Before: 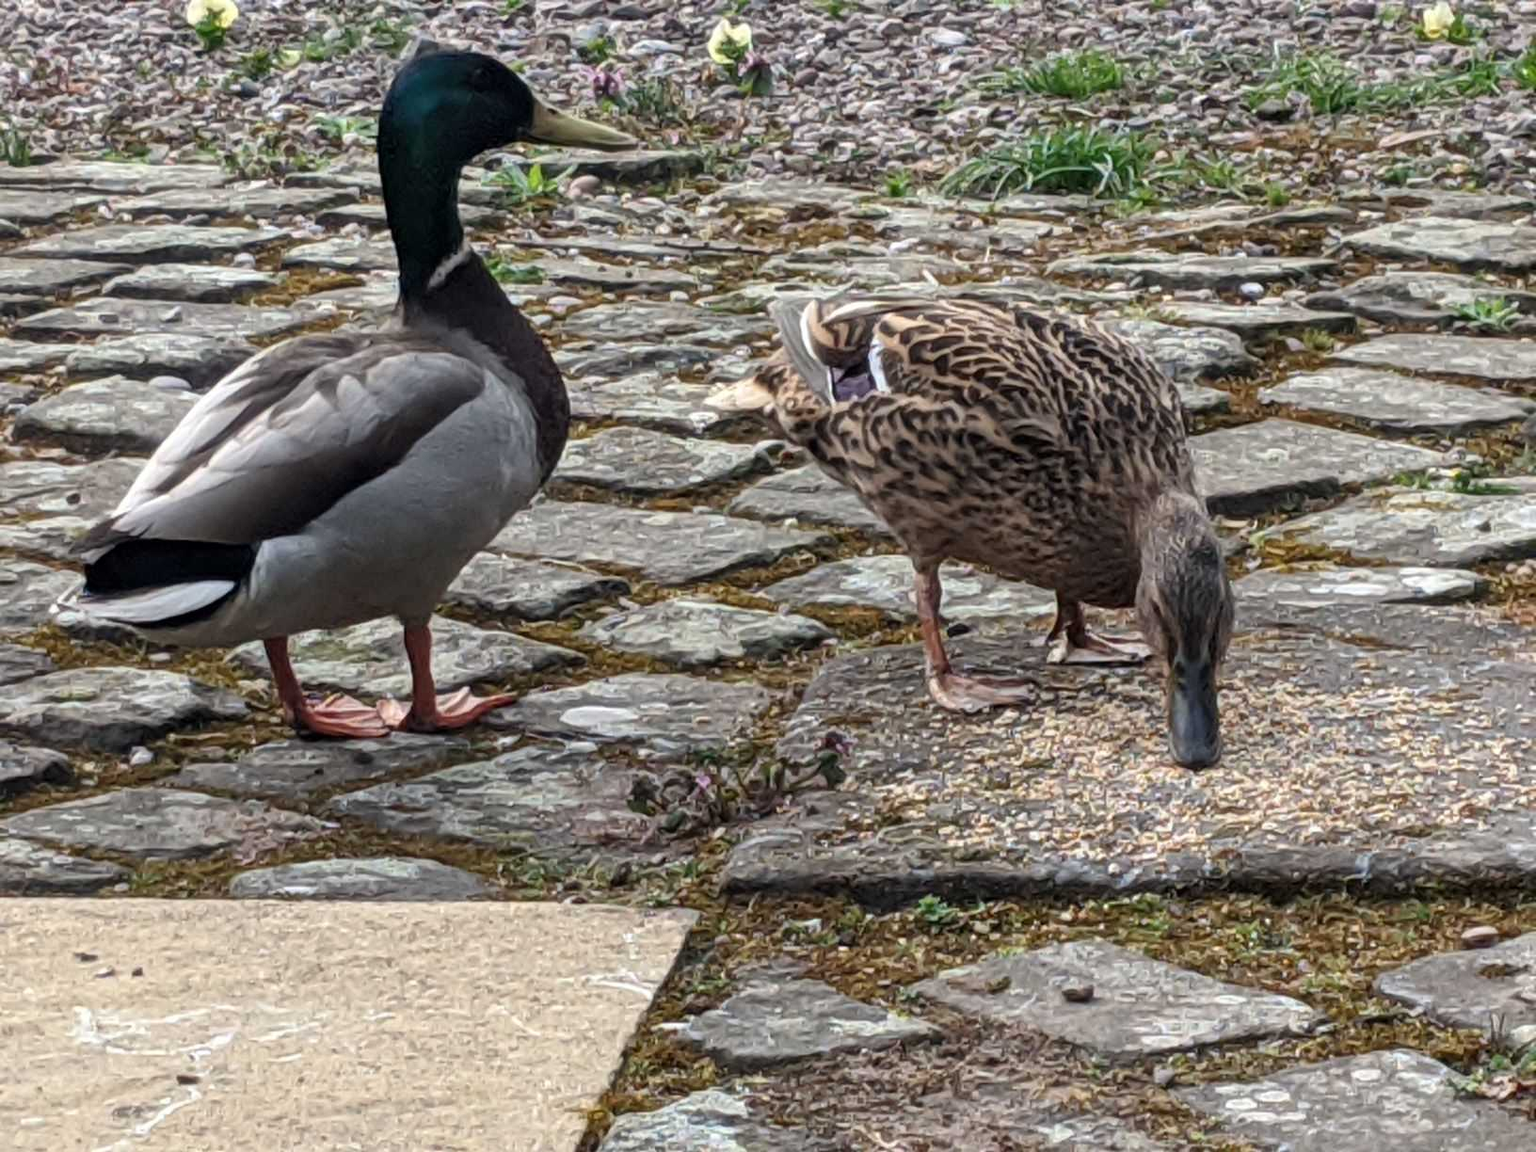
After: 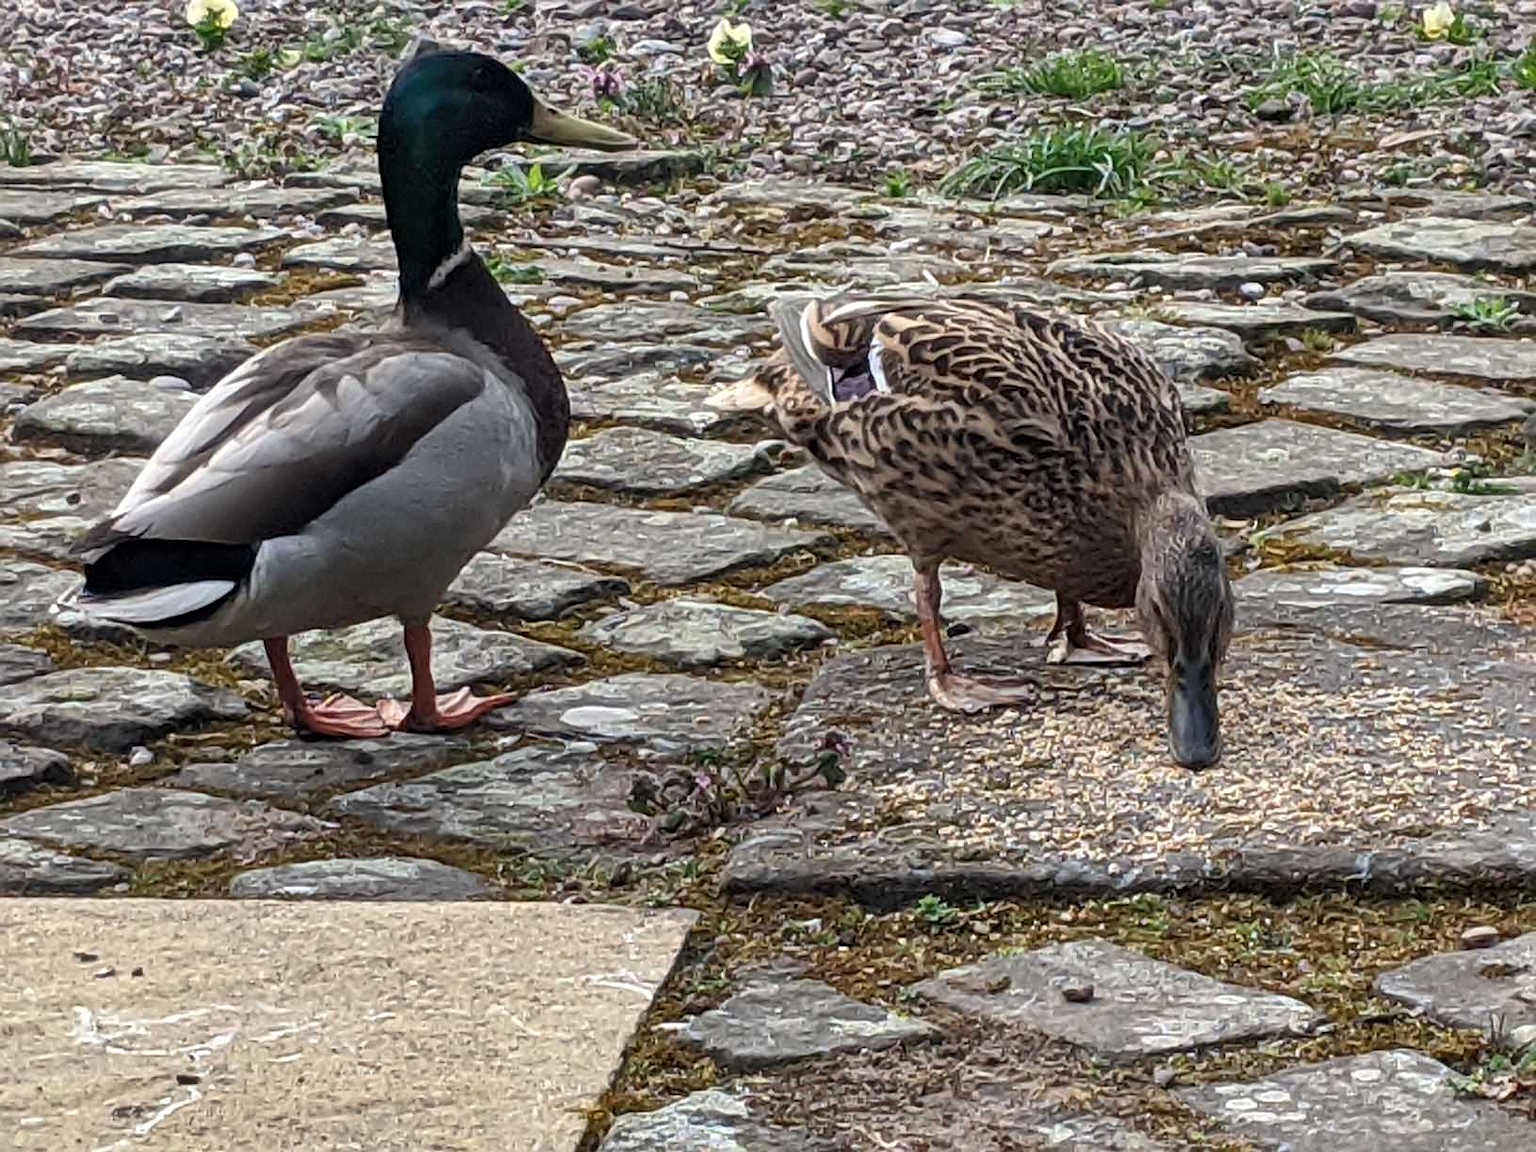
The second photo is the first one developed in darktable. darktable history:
shadows and highlights: shadows 5, soften with gaussian
sharpen: on, module defaults
